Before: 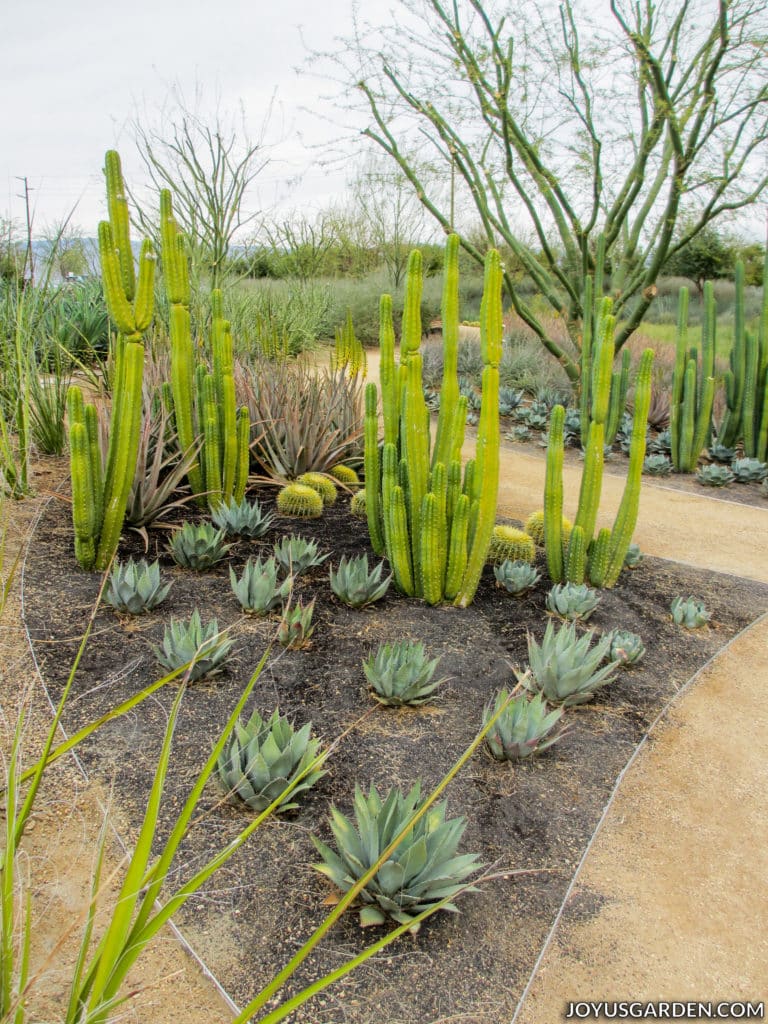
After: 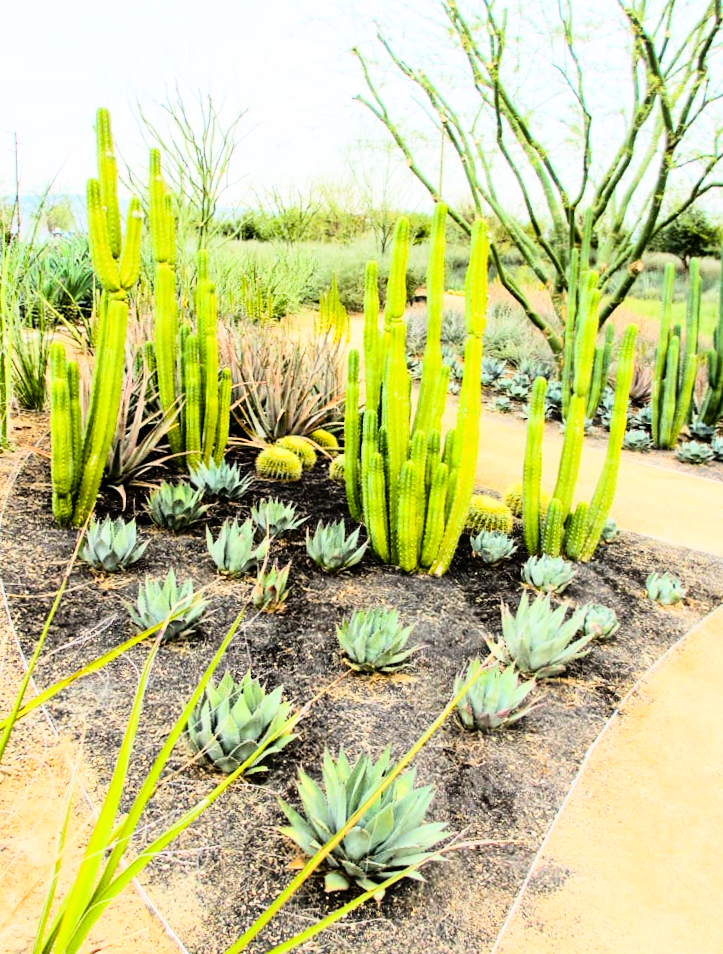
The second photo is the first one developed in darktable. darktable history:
color balance rgb: perceptual saturation grading › global saturation 20%, perceptual saturation grading › highlights -25%, perceptual saturation grading › shadows 25%
rgb curve: curves: ch0 [(0, 0) (0.21, 0.15) (0.24, 0.21) (0.5, 0.75) (0.75, 0.96) (0.89, 0.99) (1, 1)]; ch1 [(0, 0.02) (0.21, 0.13) (0.25, 0.2) (0.5, 0.67) (0.75, 0.9) (0.89, 0.97) (1, 1)]; ch2 [(0, 0.02) (0.21, 0.13) (0.25, 0.2) (0.5, 0.67) (0.75, 0.9) (0.89, 0.97) (1, 1)], compensate middle gray true
crop and rotate: angle -2.38°
rotate and perspective: rotation -0.45°, automatic cropping original format, crop left 0.008, crop right 0.992, crop top 0.012, crop bottom 0.988
